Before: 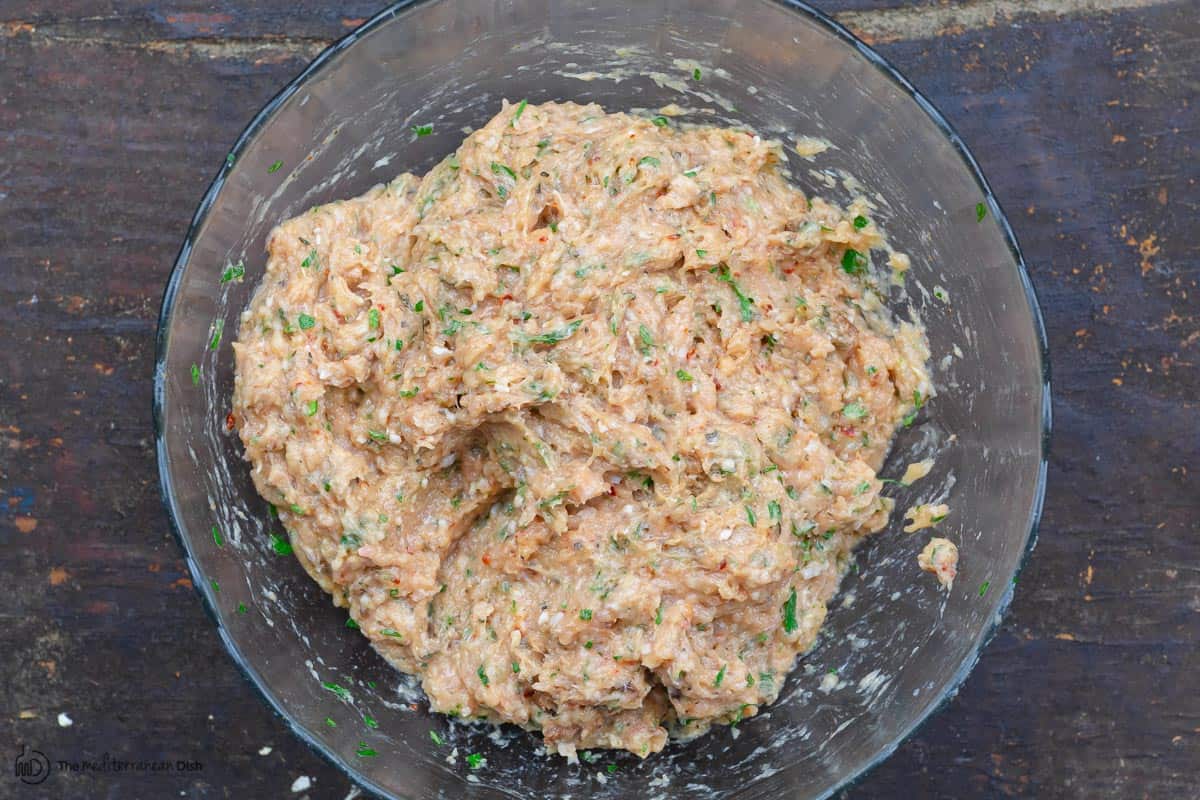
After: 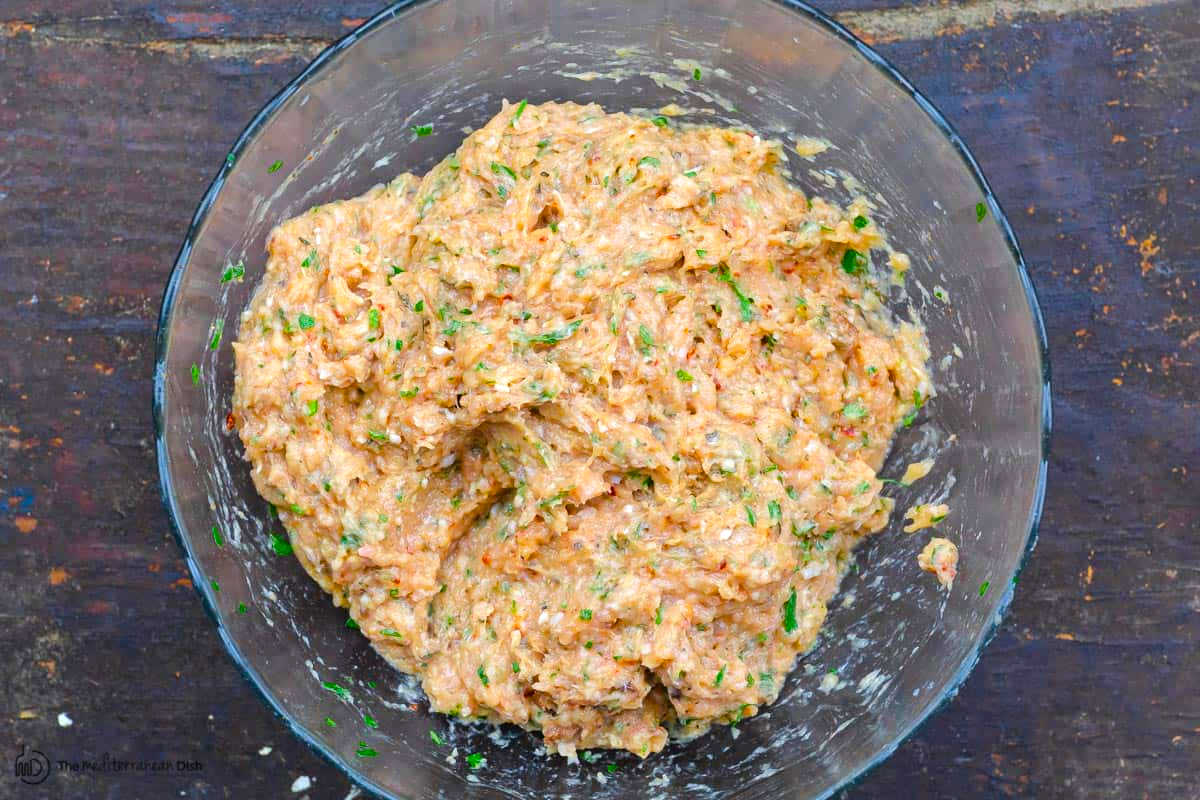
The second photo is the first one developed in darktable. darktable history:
color balance rgb: perceptual saturation grading › global saturation 25.647%, perceptual brilliance grading › mid-tones 9.793%, perceptual brilliance grading › shadows 15.476%, global vibrance 30.283%, contrast 10.333%
